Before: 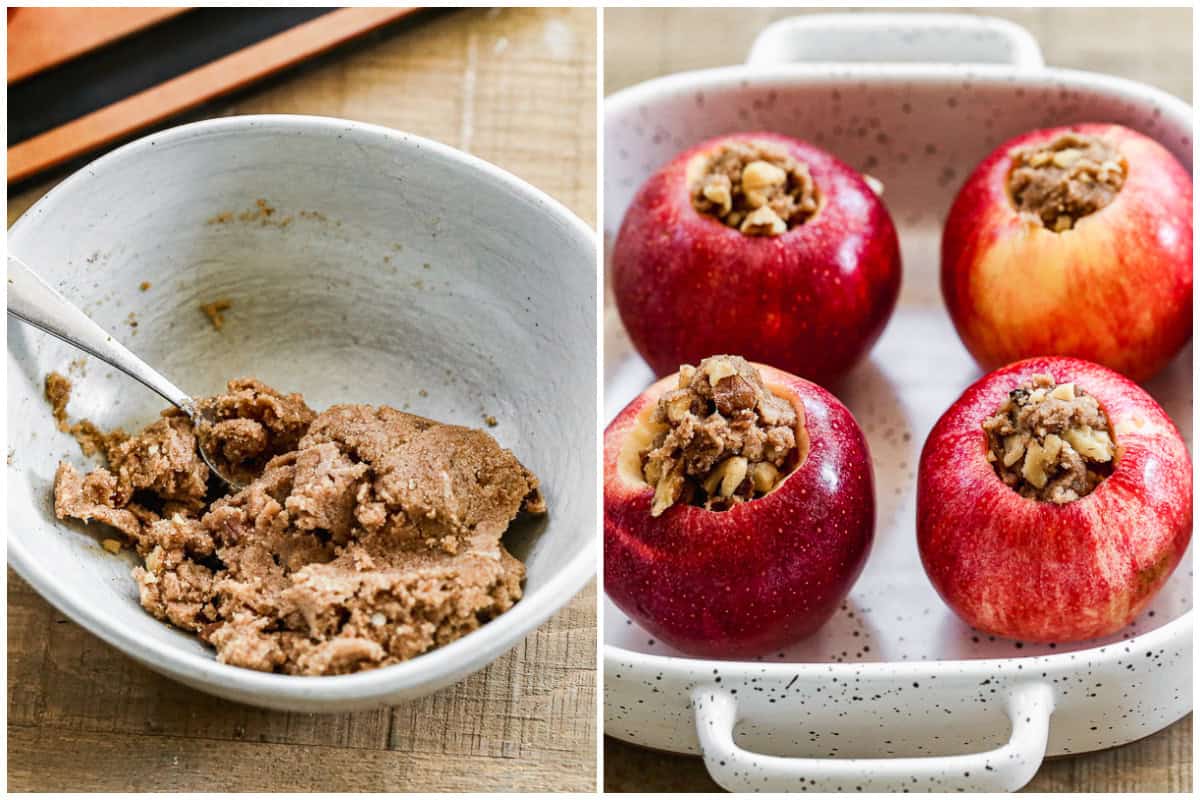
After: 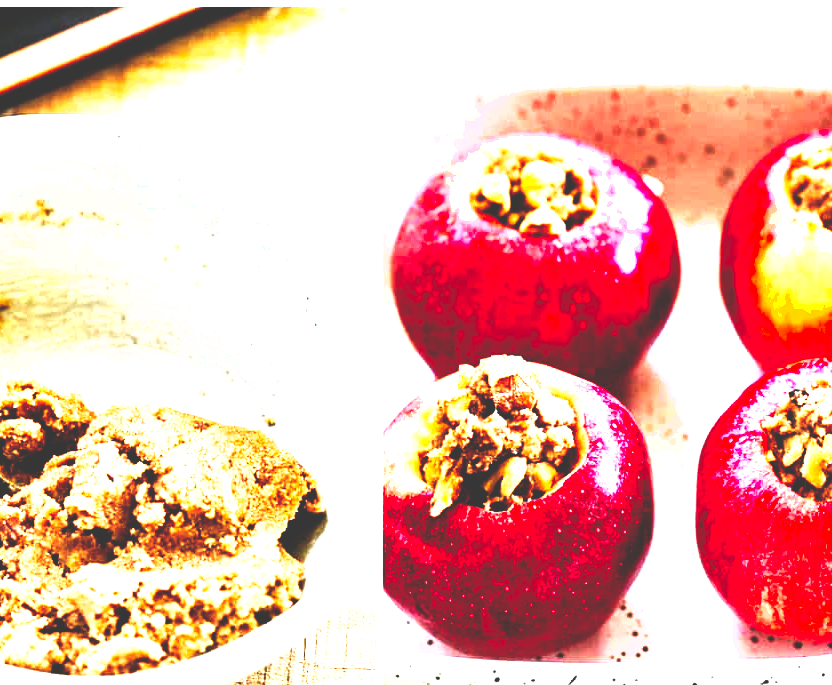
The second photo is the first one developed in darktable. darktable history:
levels: white 99.92%
crop: left 18.434%, right 12.191%, bottom 14.349%
exposure: black level correction 0, exposure 1.945 EV, compensate highlight preservation false
base curve: curves: ch0 [(0, 0.036) (0.083, 0.04) (0.804, 1)], preserve colors none
